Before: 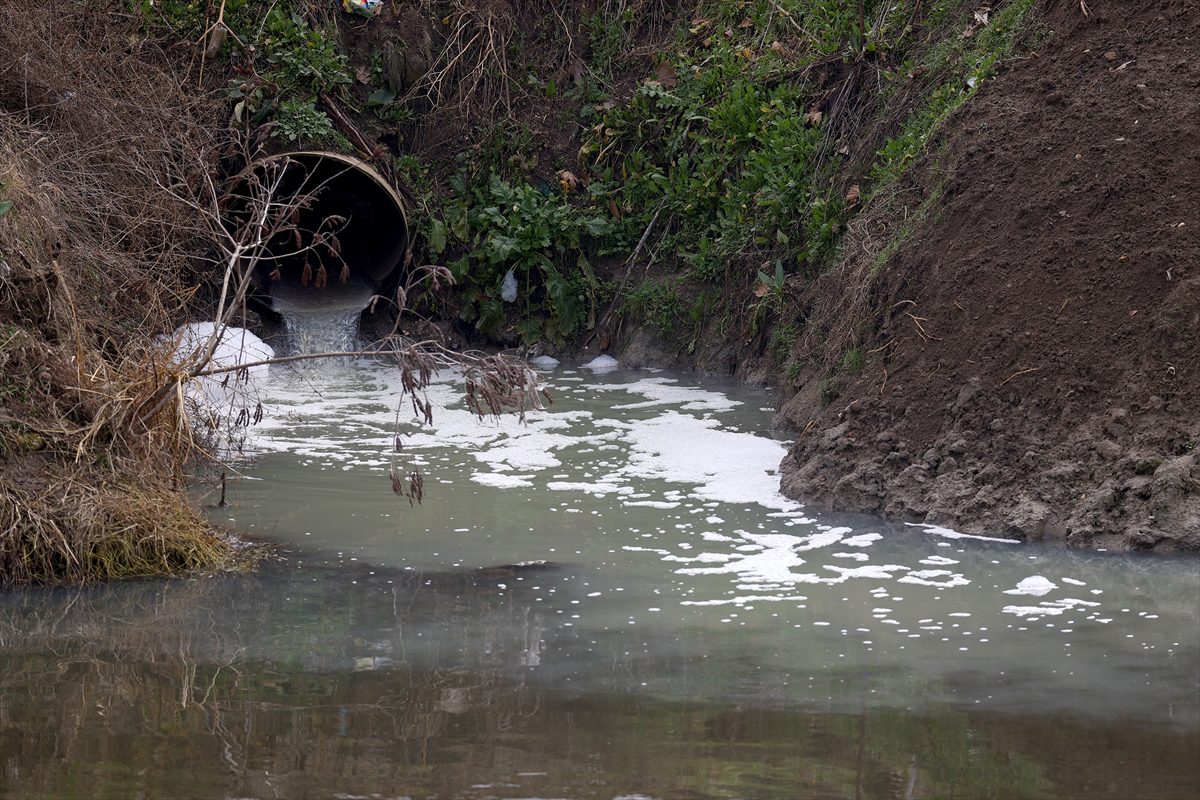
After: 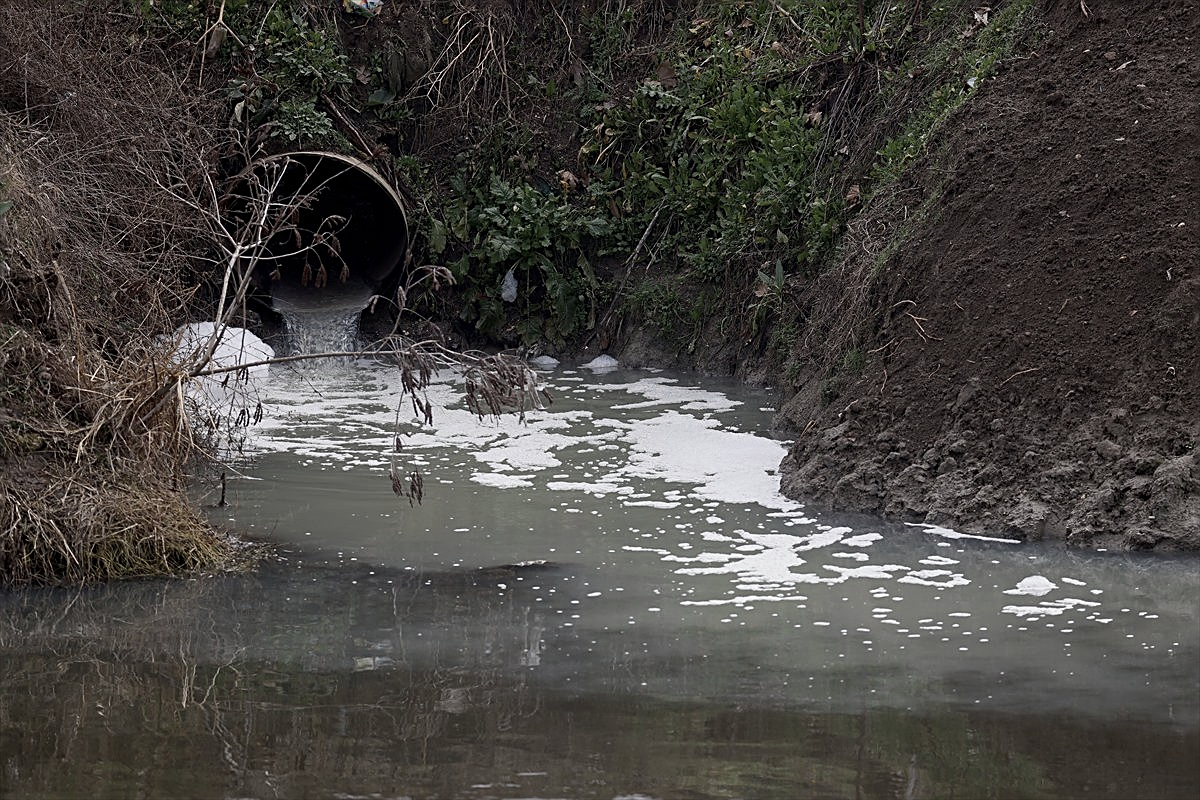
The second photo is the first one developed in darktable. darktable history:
sharpen: amount 0.575
exposure: exposure -0.293 EV, compensate highlight preservation false
contrast brightness saturation: contrast 0.1, saturation -0.36
